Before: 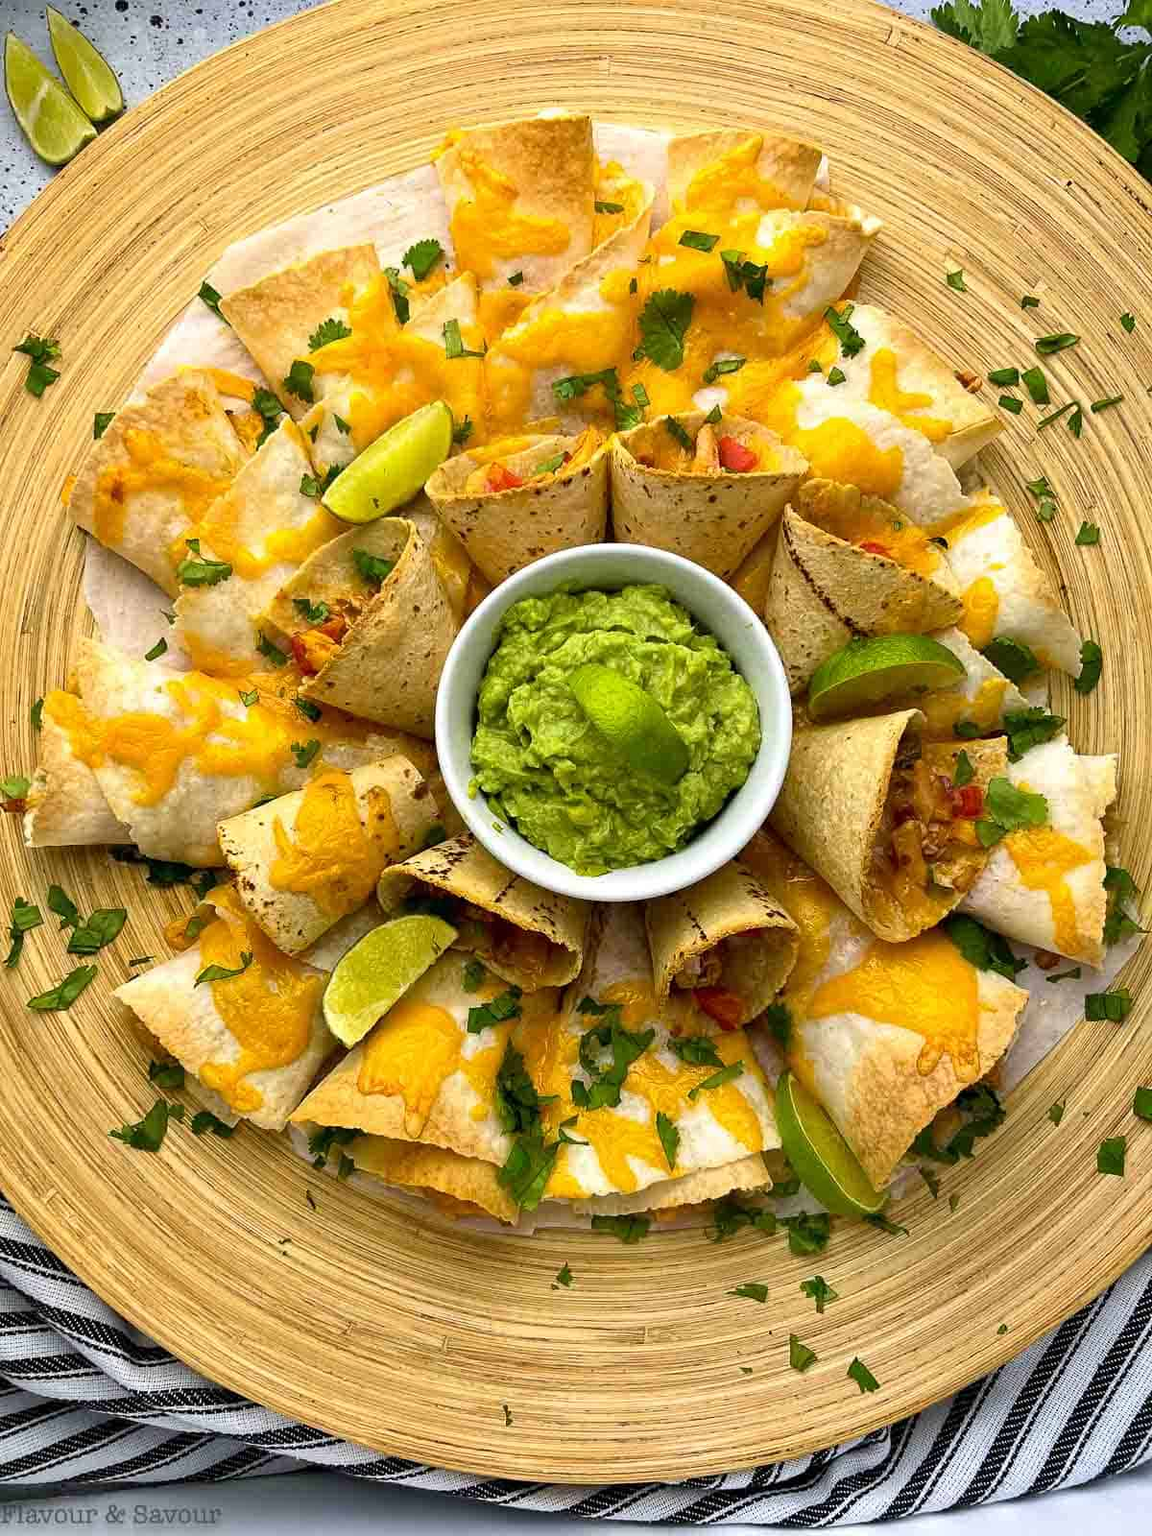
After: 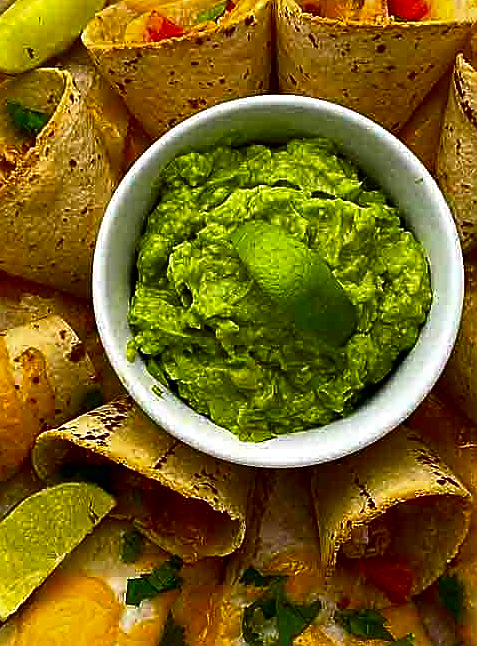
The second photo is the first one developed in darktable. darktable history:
sharpen: radius 1.363, amount 1.264, threshold 0.689
contrast brightness saturation: brightness -0.252, saturation 0.204
crop: left 30.125%, top 29.493%, right 30.095%, bottom 30.122%
